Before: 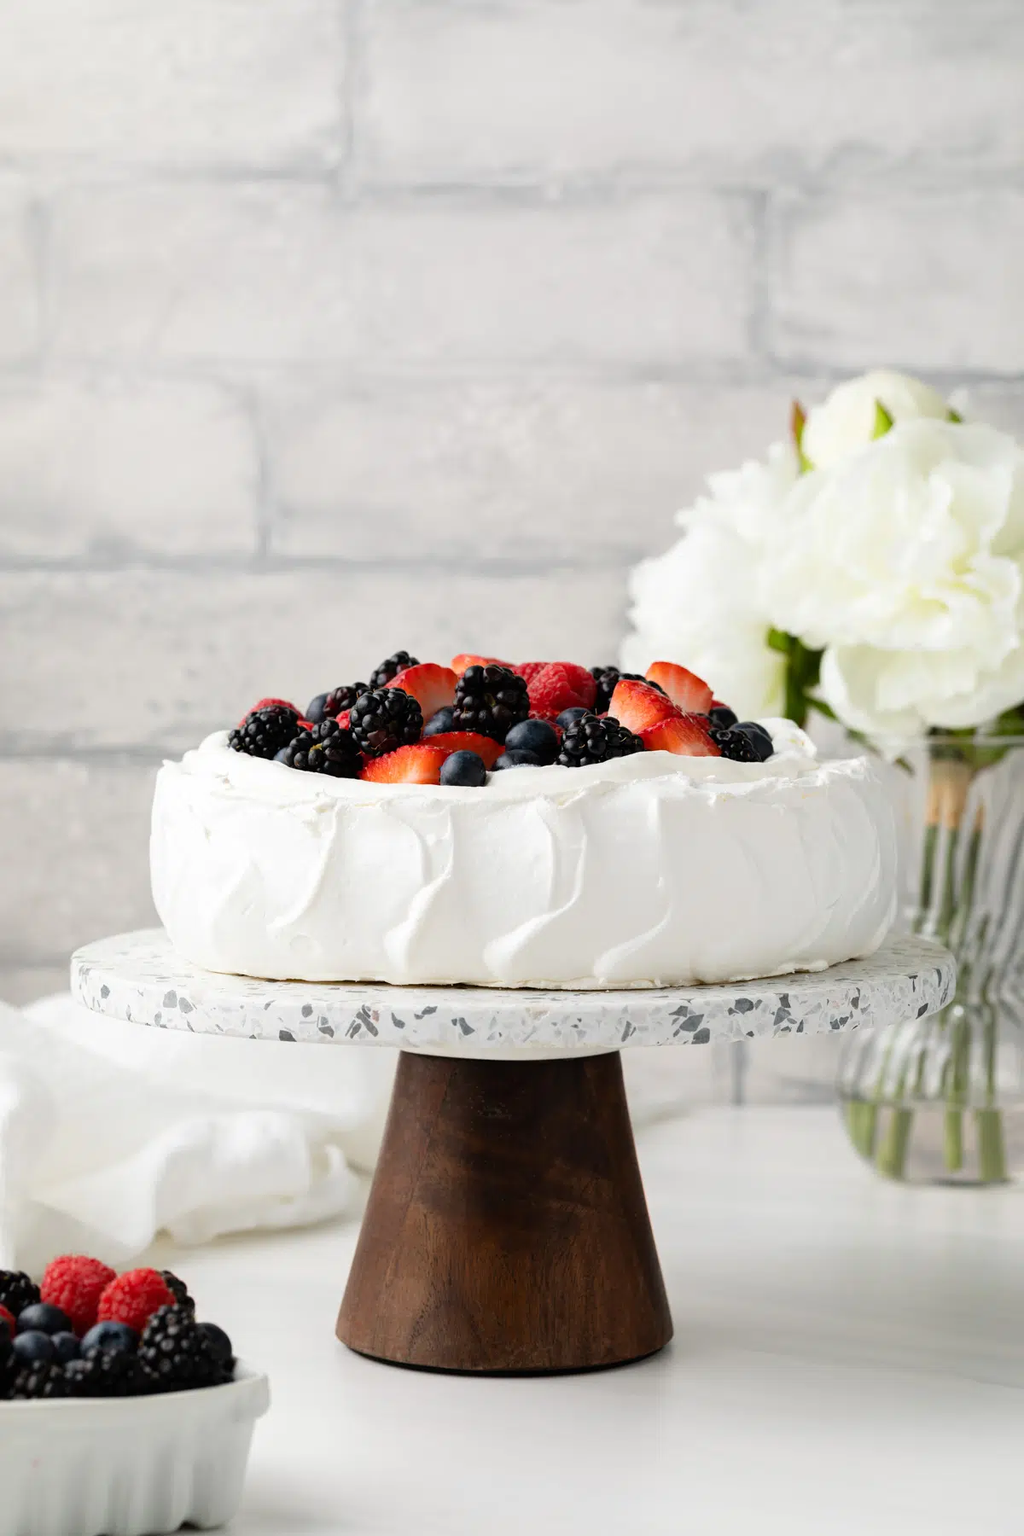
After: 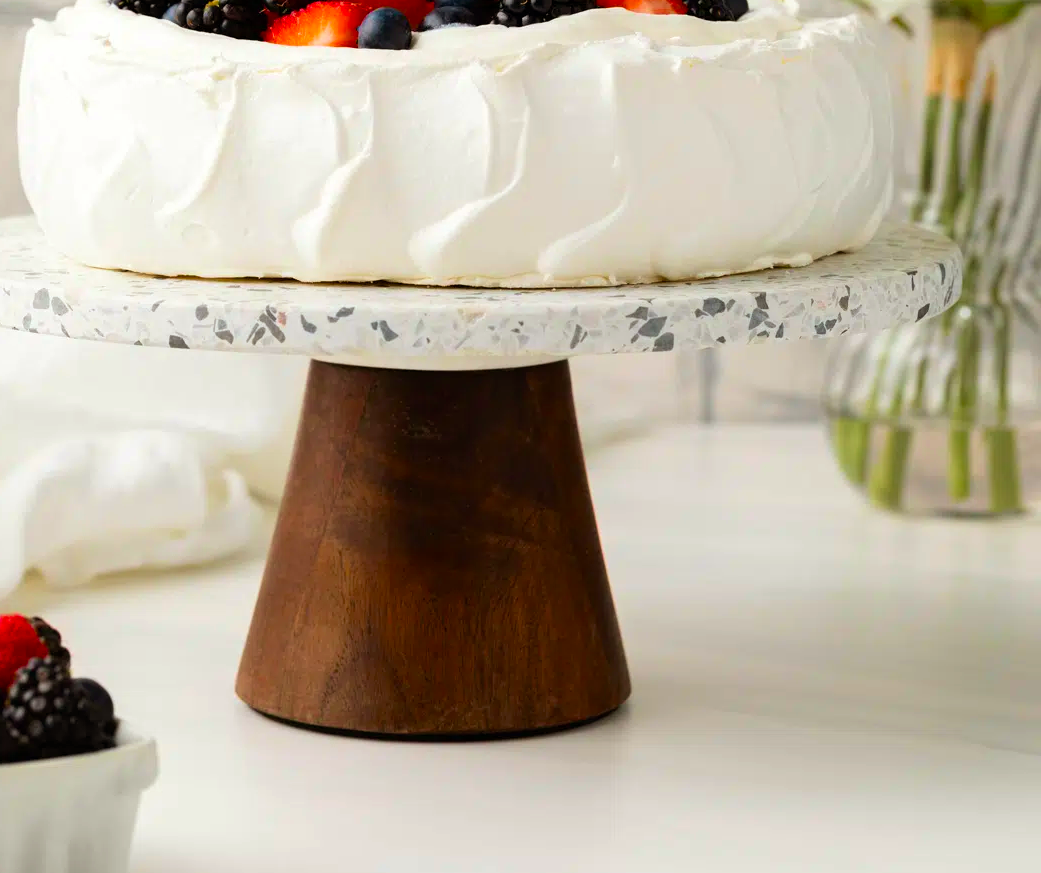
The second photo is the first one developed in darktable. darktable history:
contrast brightness saturation: saturation 0.182
color zones: curves: ch0 [(0, 0.5) (0.143, 0.5) (0.286, 0.5) (0.429, 0.495) (0.571, 0.437) (0.714, 0.44) (0.857, 0.496) (1, 0.5)]
velvia: on, module defaults
crop and rotate: left 13.232%, top 48.499%, bottom 2.955%
color balance rgb: power › chroma 0.679%, power › hue 60°, perceptual saturation grading › global saturation 25.336%
